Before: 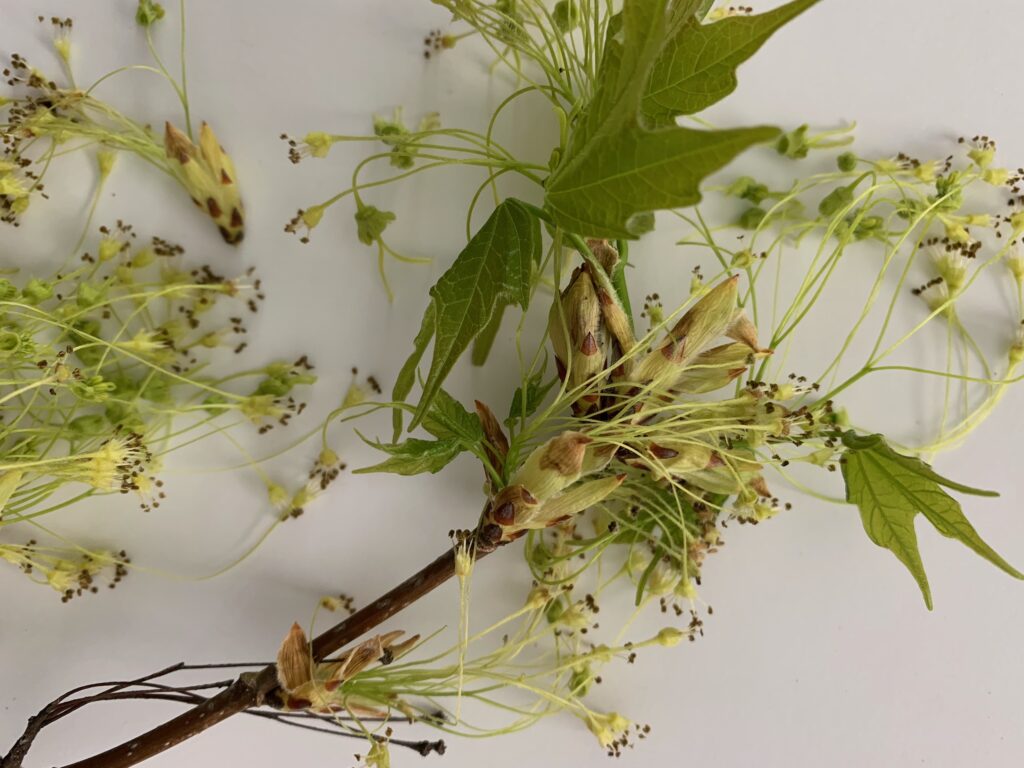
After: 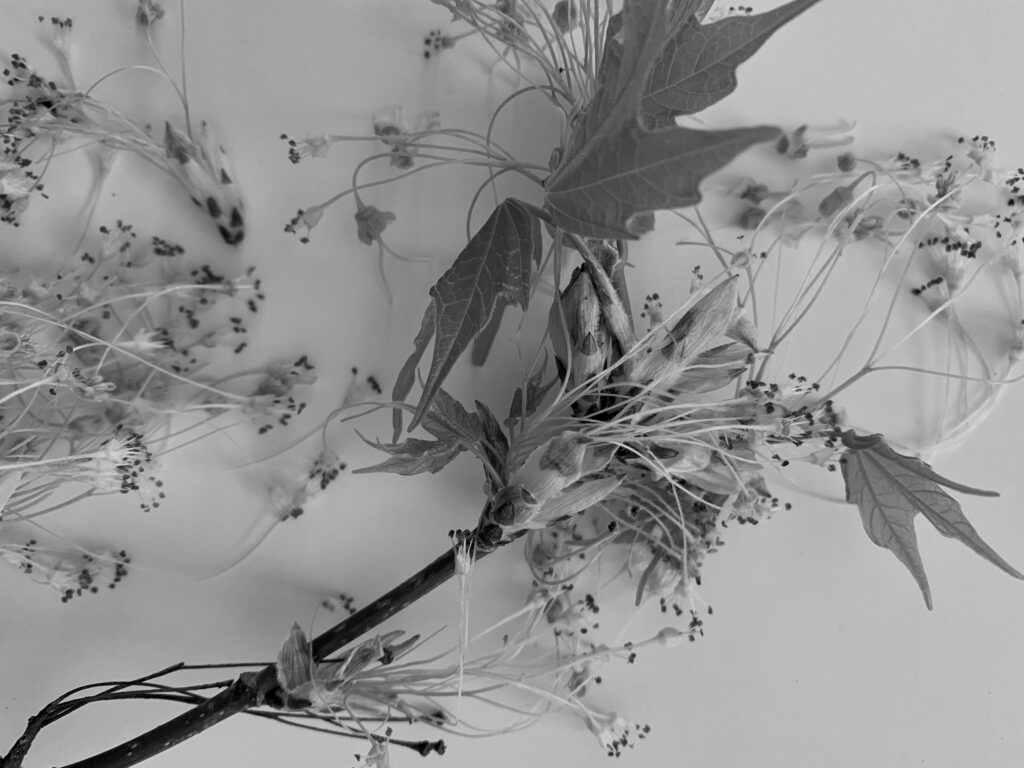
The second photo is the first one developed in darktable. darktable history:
monochrome: a -74.22, b 78.2
white balance: red 1.009, blue 1.027
